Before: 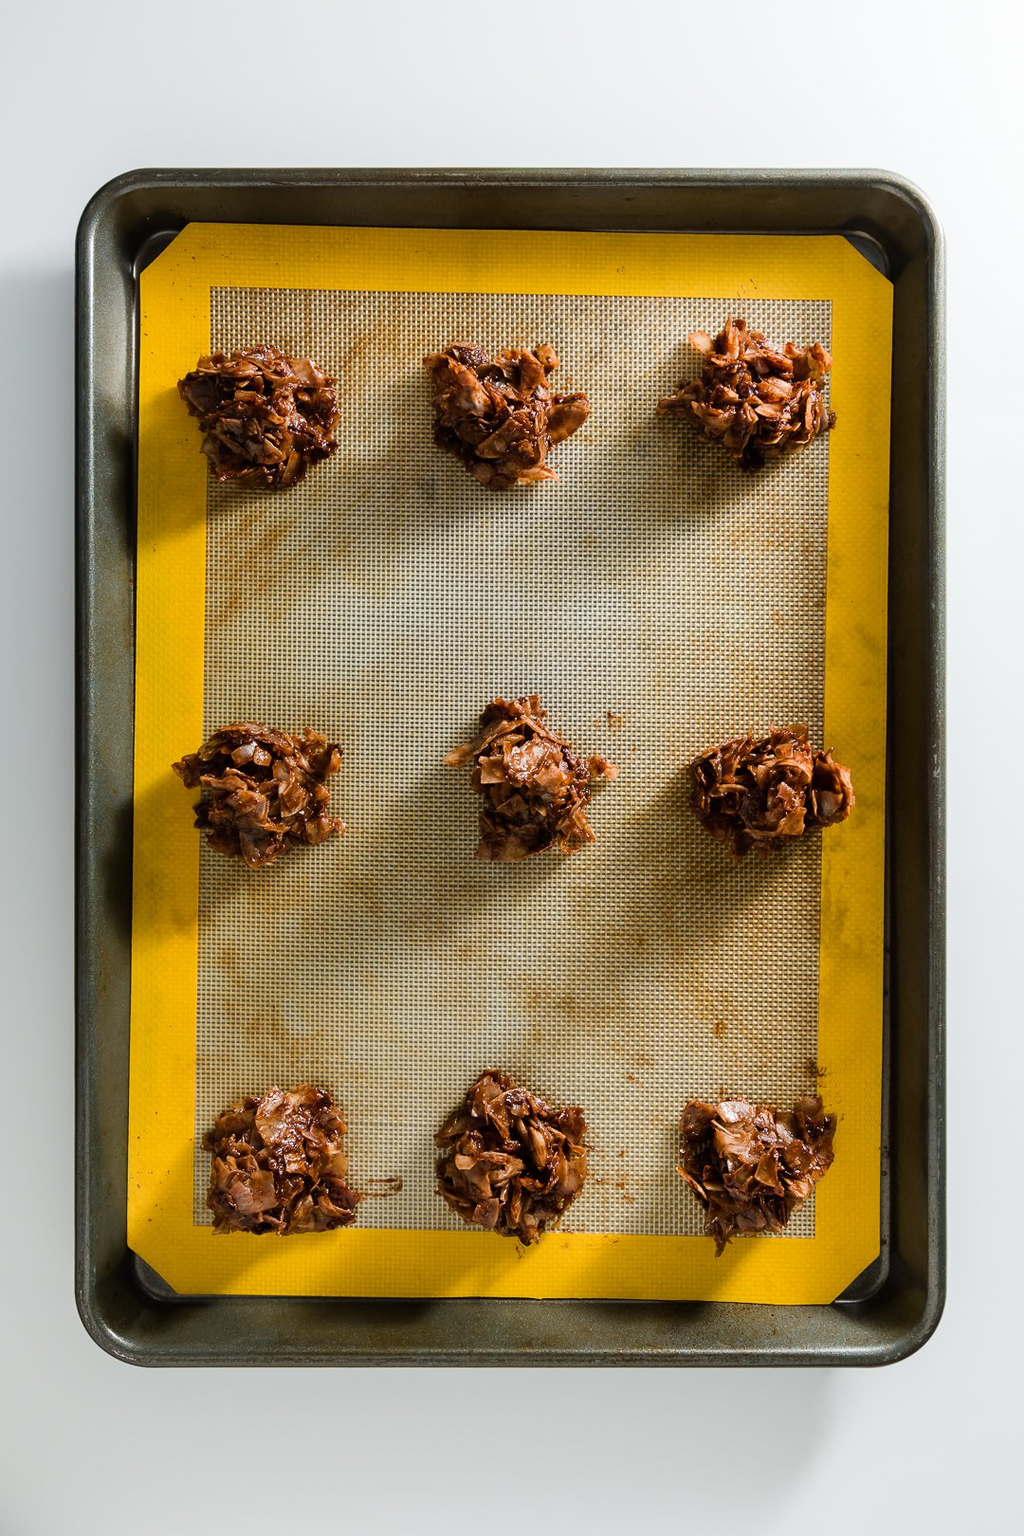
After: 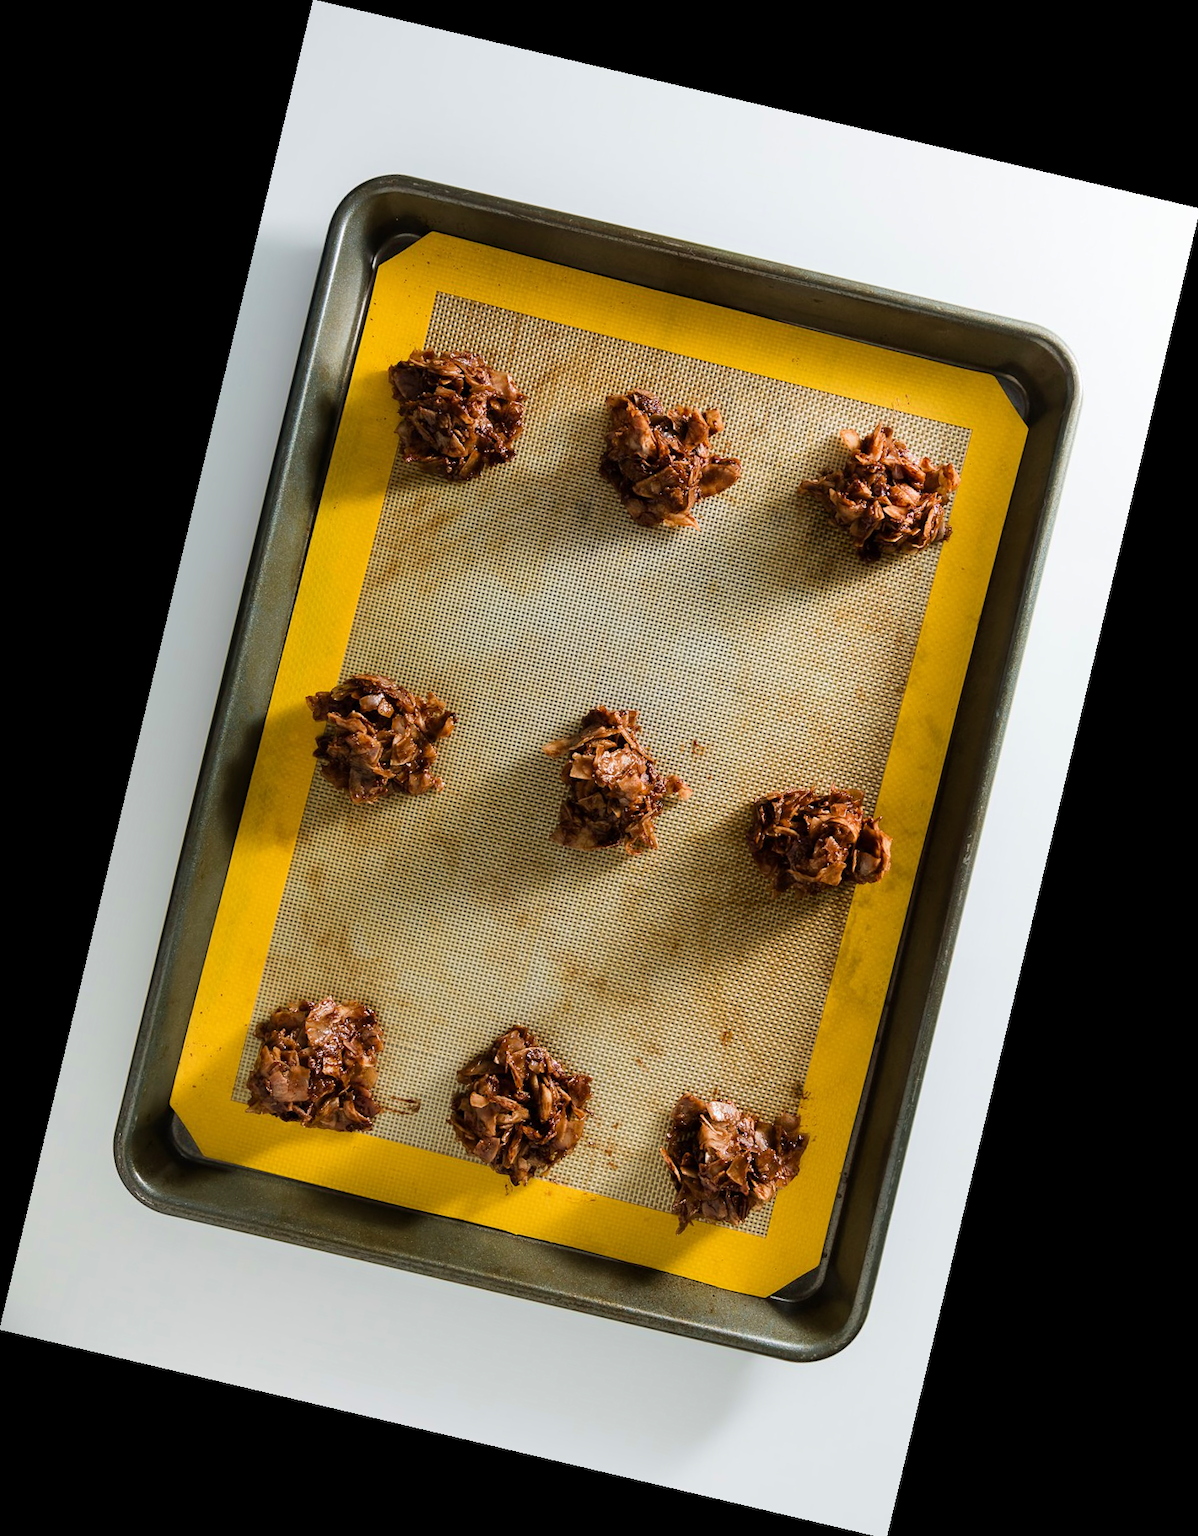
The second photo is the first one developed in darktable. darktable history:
rotate and perspective: rotation 13.27°, automatic cropping off
crop: bottom 0.071%
velvia: on, module defaults
